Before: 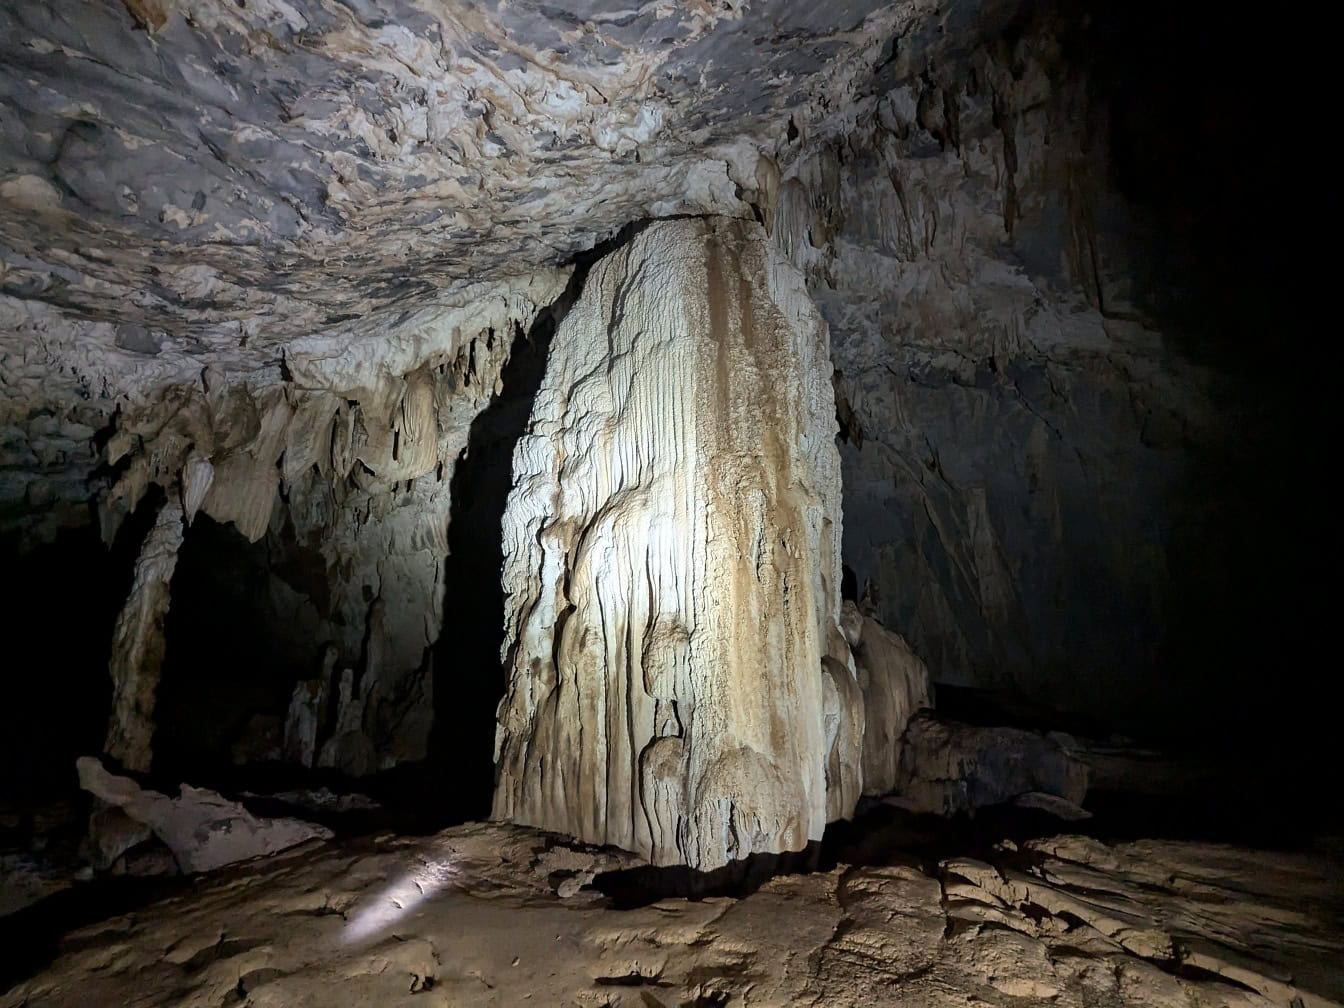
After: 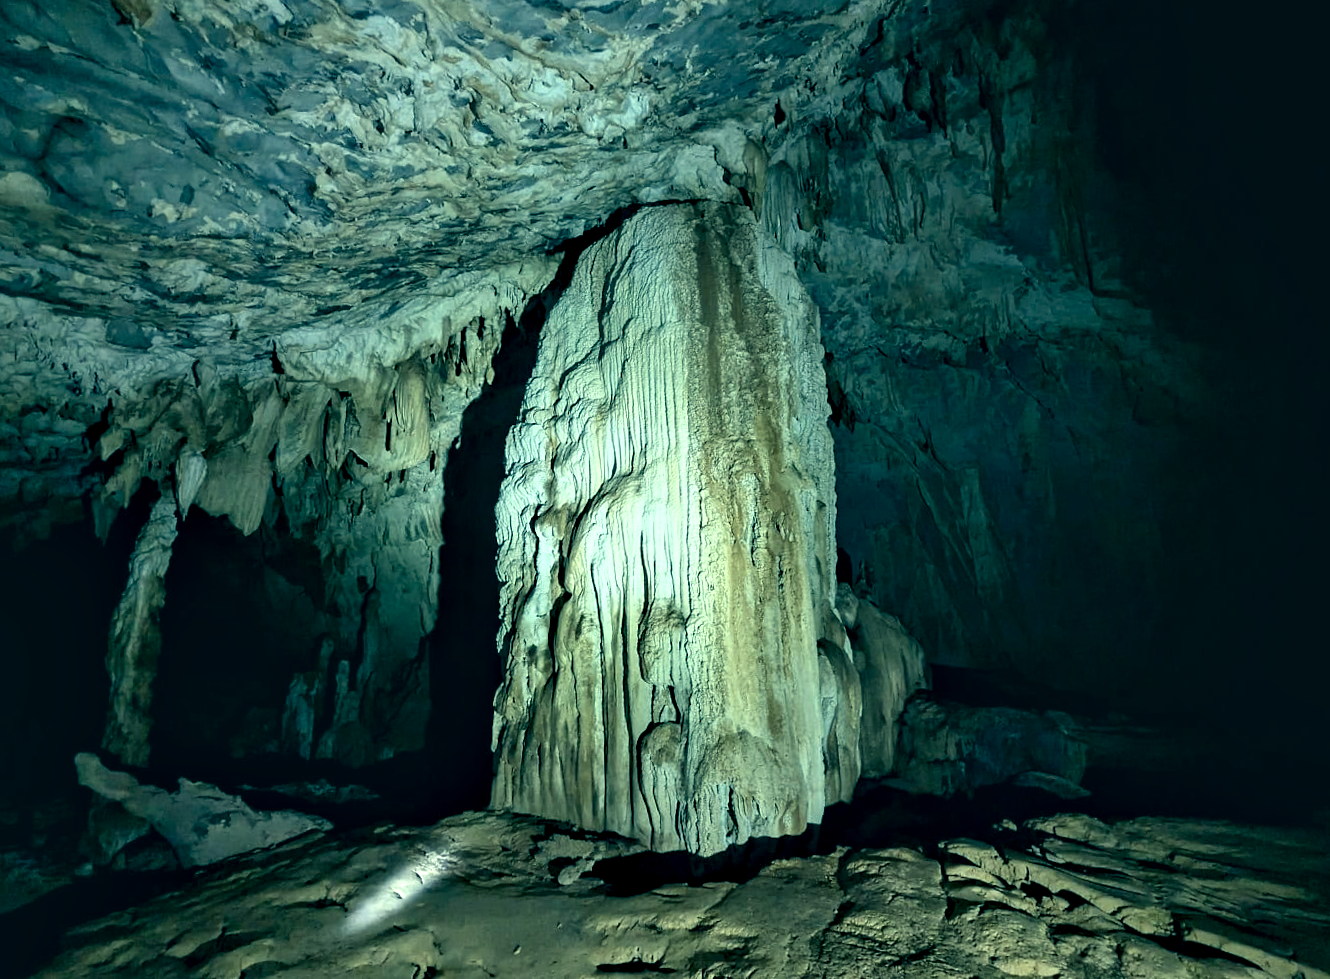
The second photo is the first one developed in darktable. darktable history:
contrast equalizer: y [[0.545, 0.572, 0.59, 0.59, 0.571, 0.545], [0.5 ×6], [0.5 ×6], [0 ×6], [0 ×6]]
color correction: highlights a* -20.08, highlights b* 9.8, shadows a* -20.4, shadows b* -10.76
rotate and perspective: rotation -1°, crop left 0.011, crop right 0.989, crop top 0.025, crop bottom 0.975
